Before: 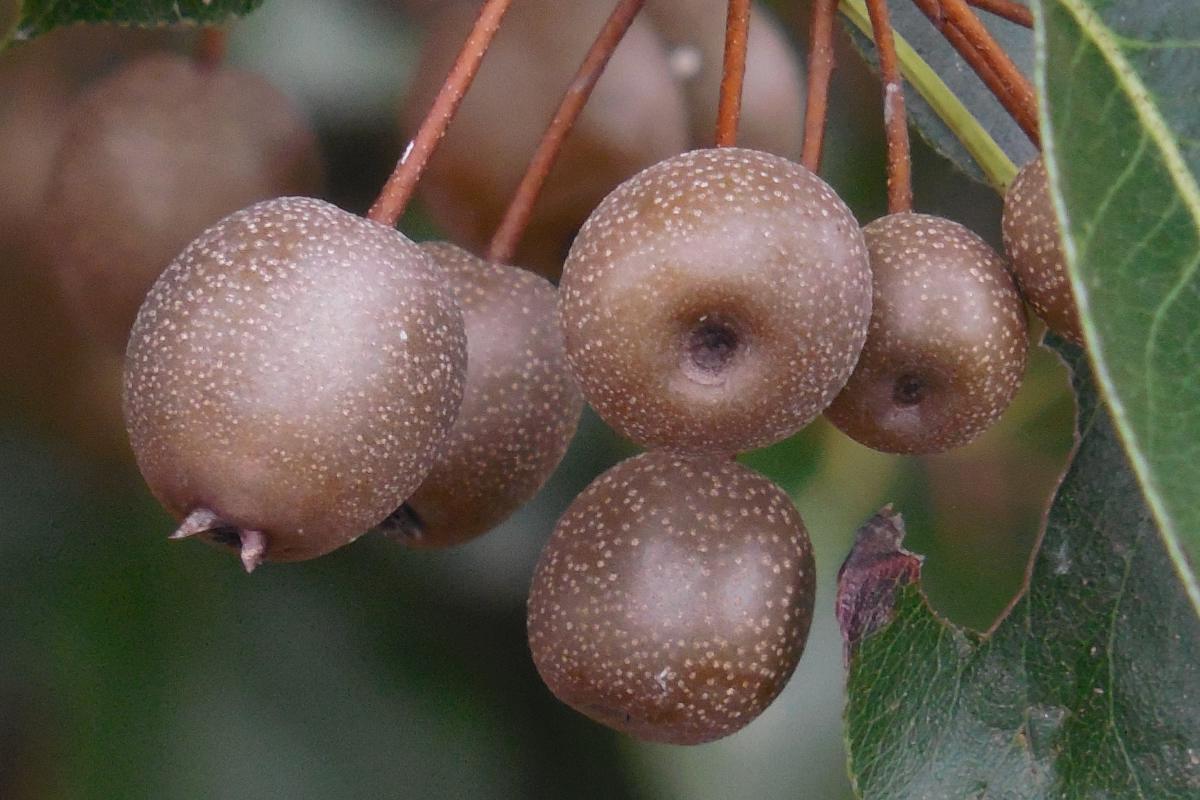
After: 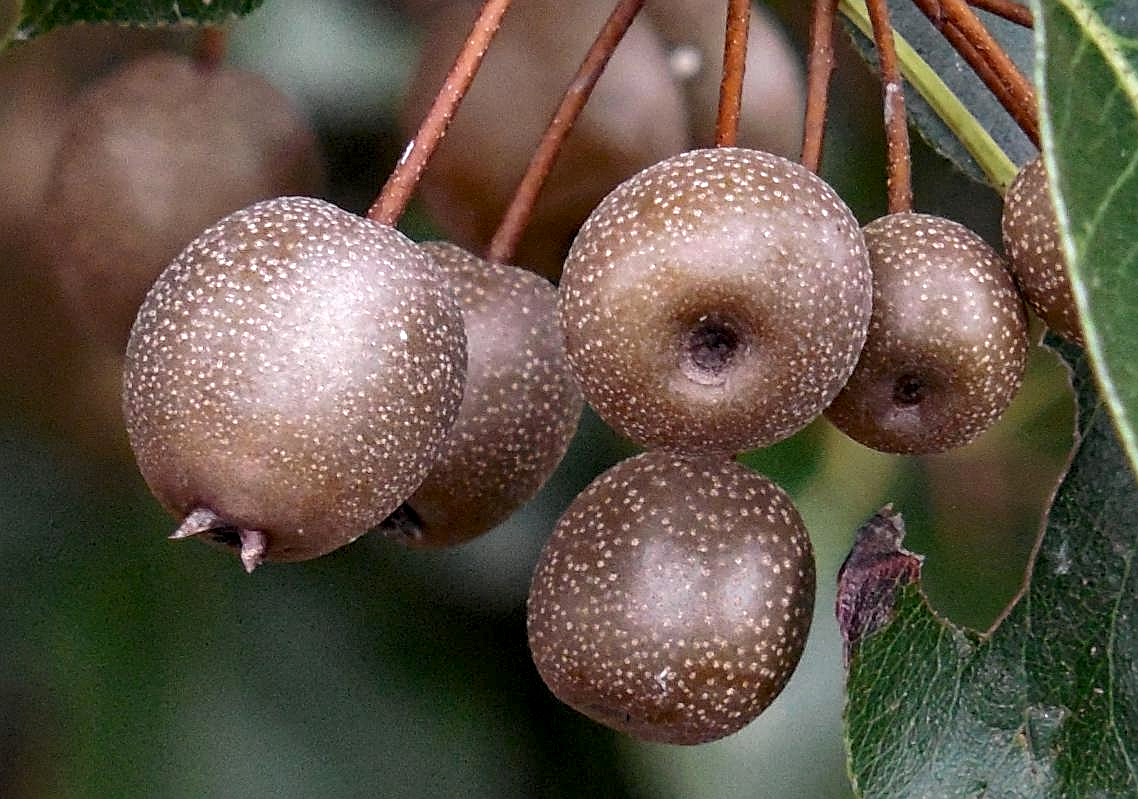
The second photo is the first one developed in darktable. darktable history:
local contrast: highlights 60%, shadows 60%, detail 160%
crop and rotate: right 5.167%
haze removal: compatibility mode true, adaptive false
sharpen: on, module defaults
